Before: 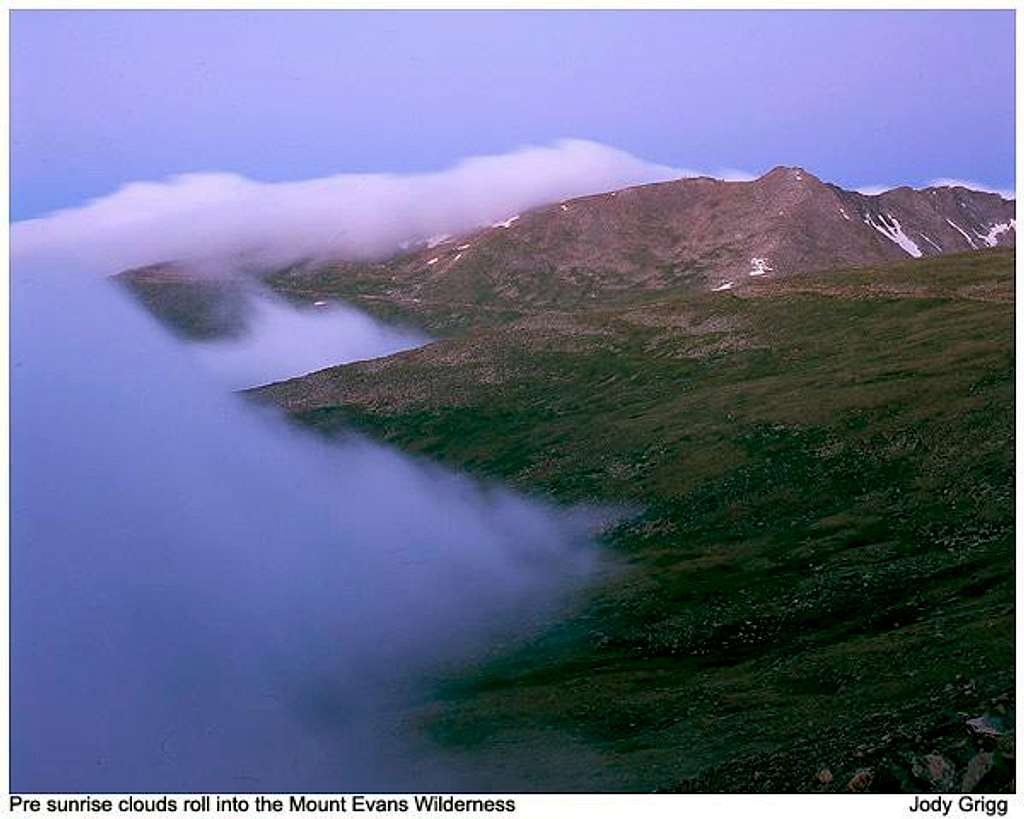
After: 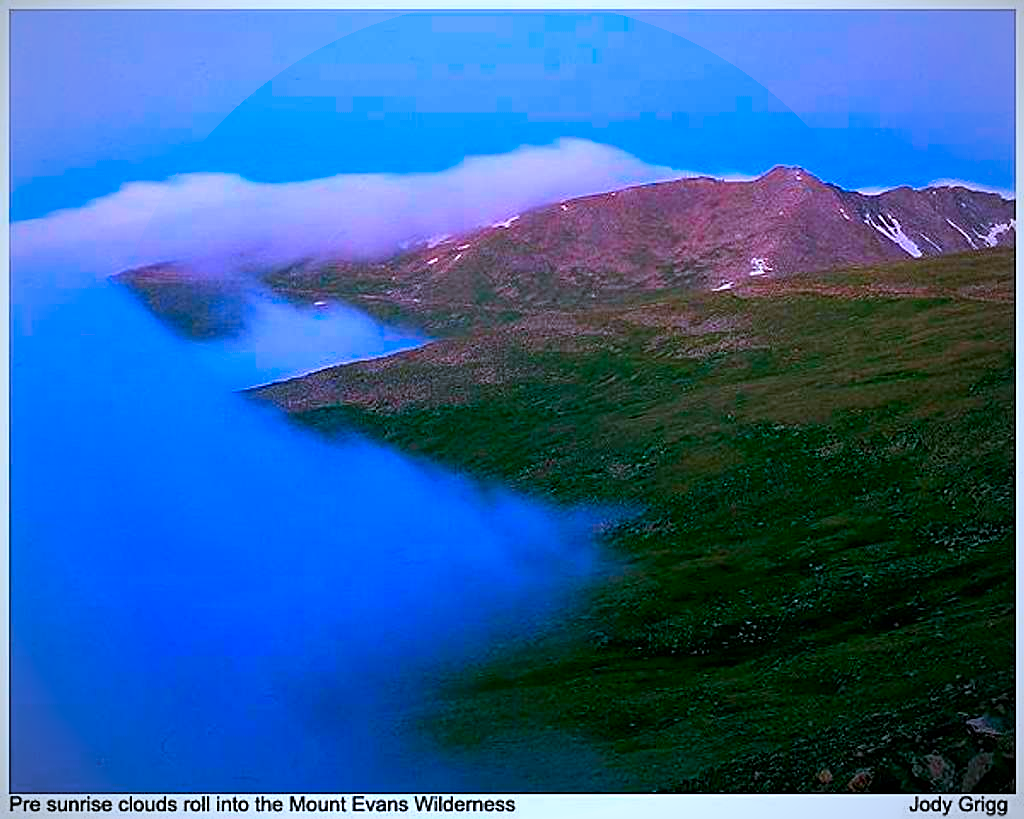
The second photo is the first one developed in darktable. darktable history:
vignetting: unbound false
color calibration: output R [0.999, 0.026, -0.11, 0], output G [-0.019, 1.037, -0.099, 0], output B [0.022, -0.023, 0.902, 0], illuminant as shot in camera, x 0.37, y 0.382, temperature 4313.78 K
sharpen: on, module defaults
color correction: highlights b* 0.004, saturation 1.84
